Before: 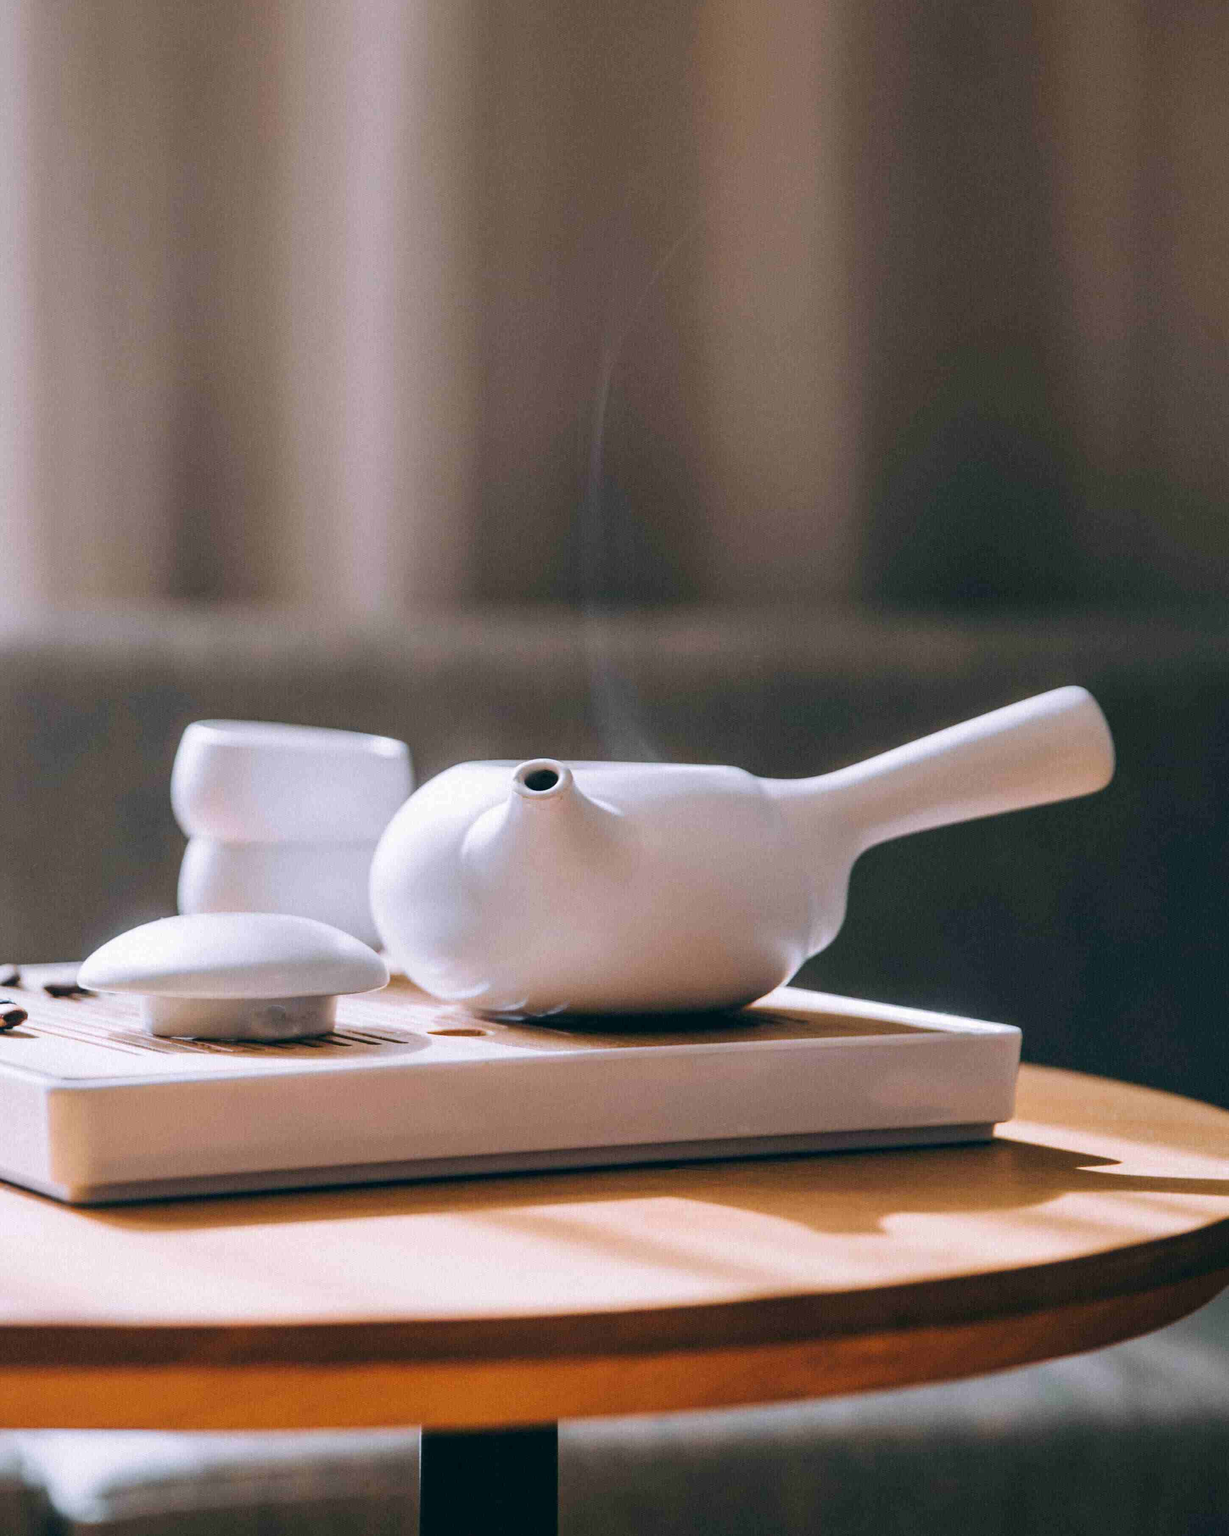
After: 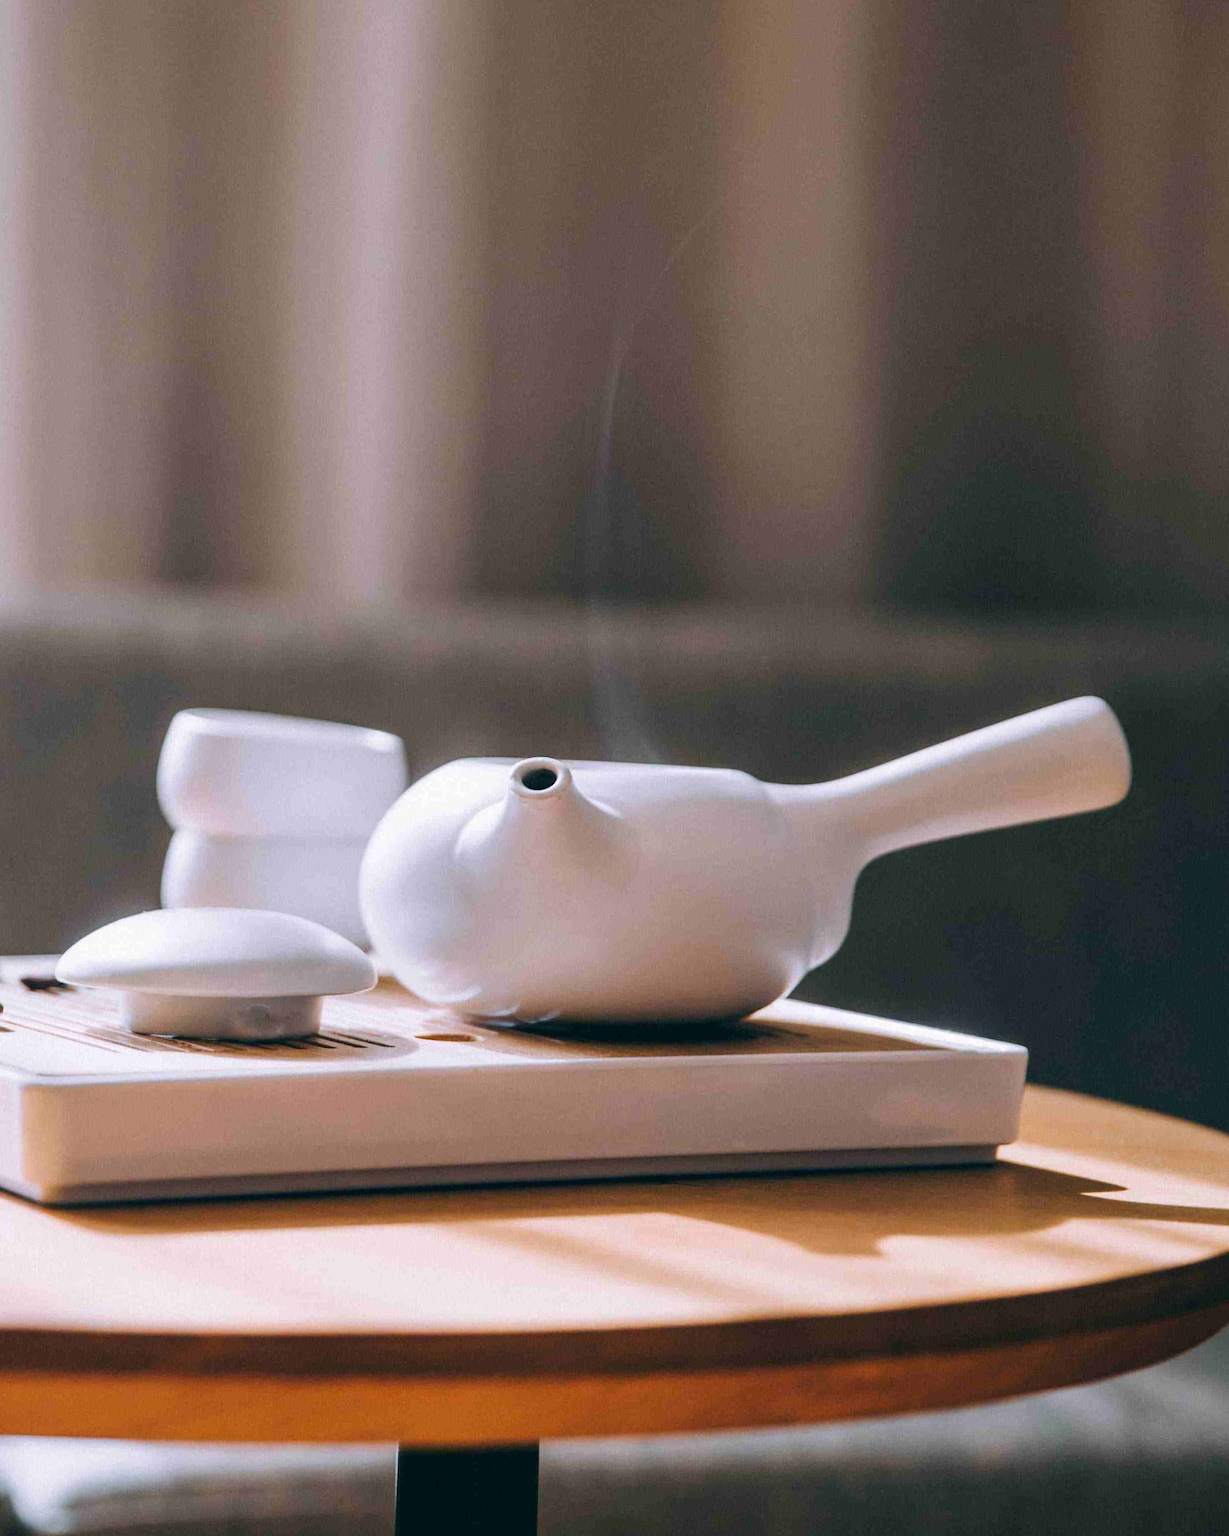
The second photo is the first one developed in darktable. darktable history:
crop and rotate: angle -1.47°
